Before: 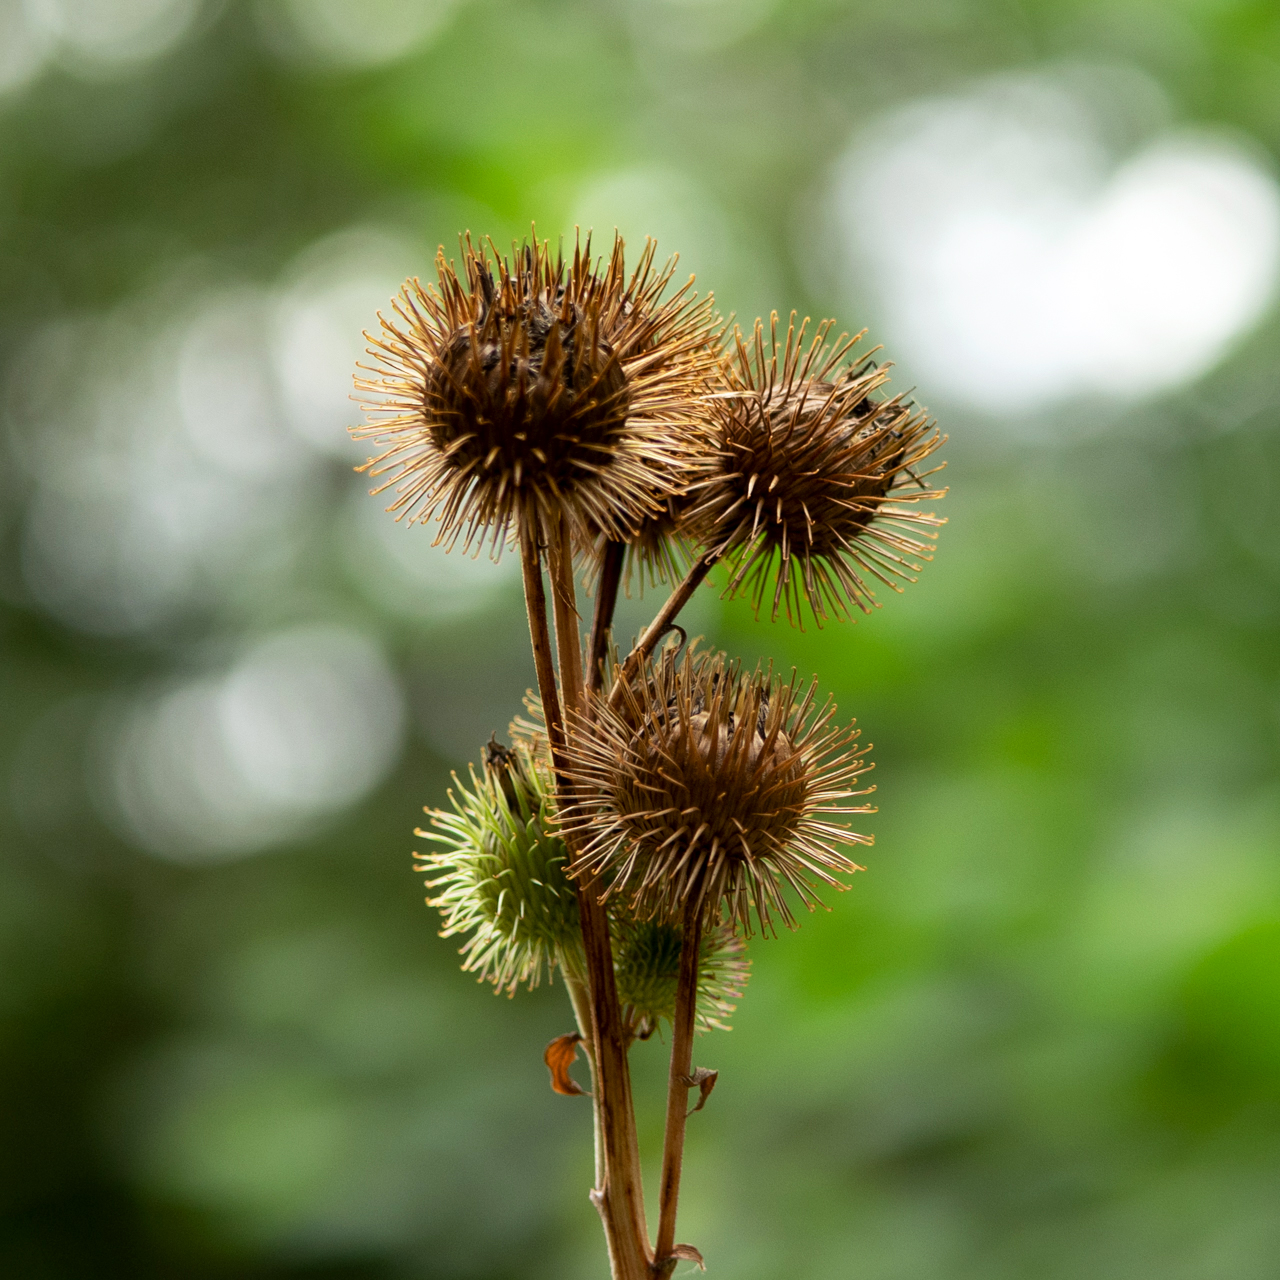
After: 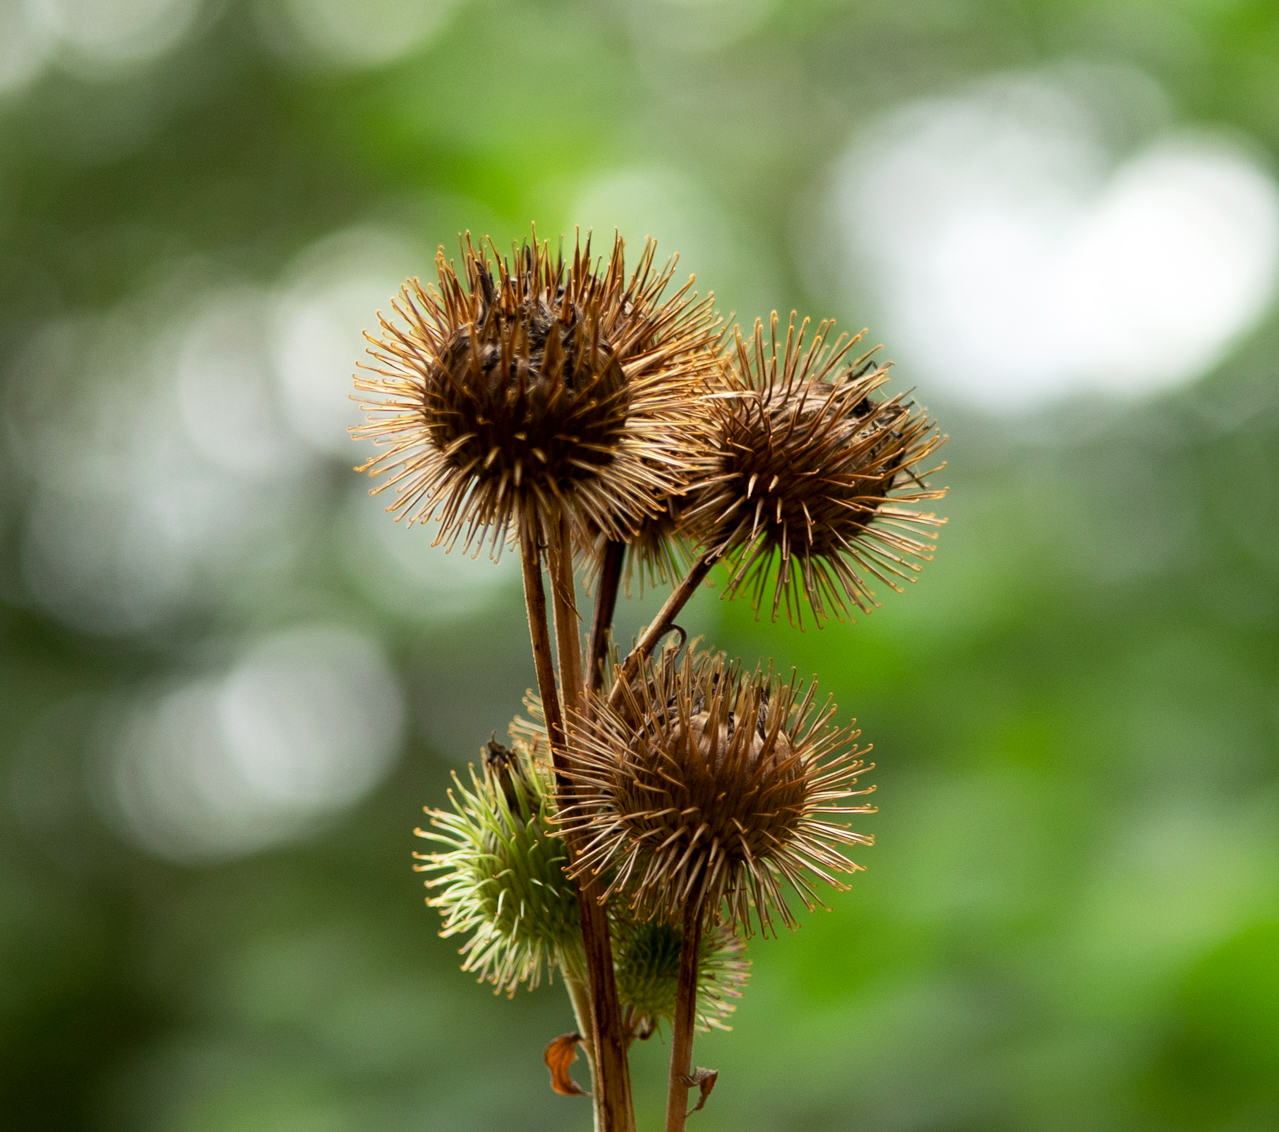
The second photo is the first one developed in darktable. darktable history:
crop and rotate: top 0%, bottom 11.554%
